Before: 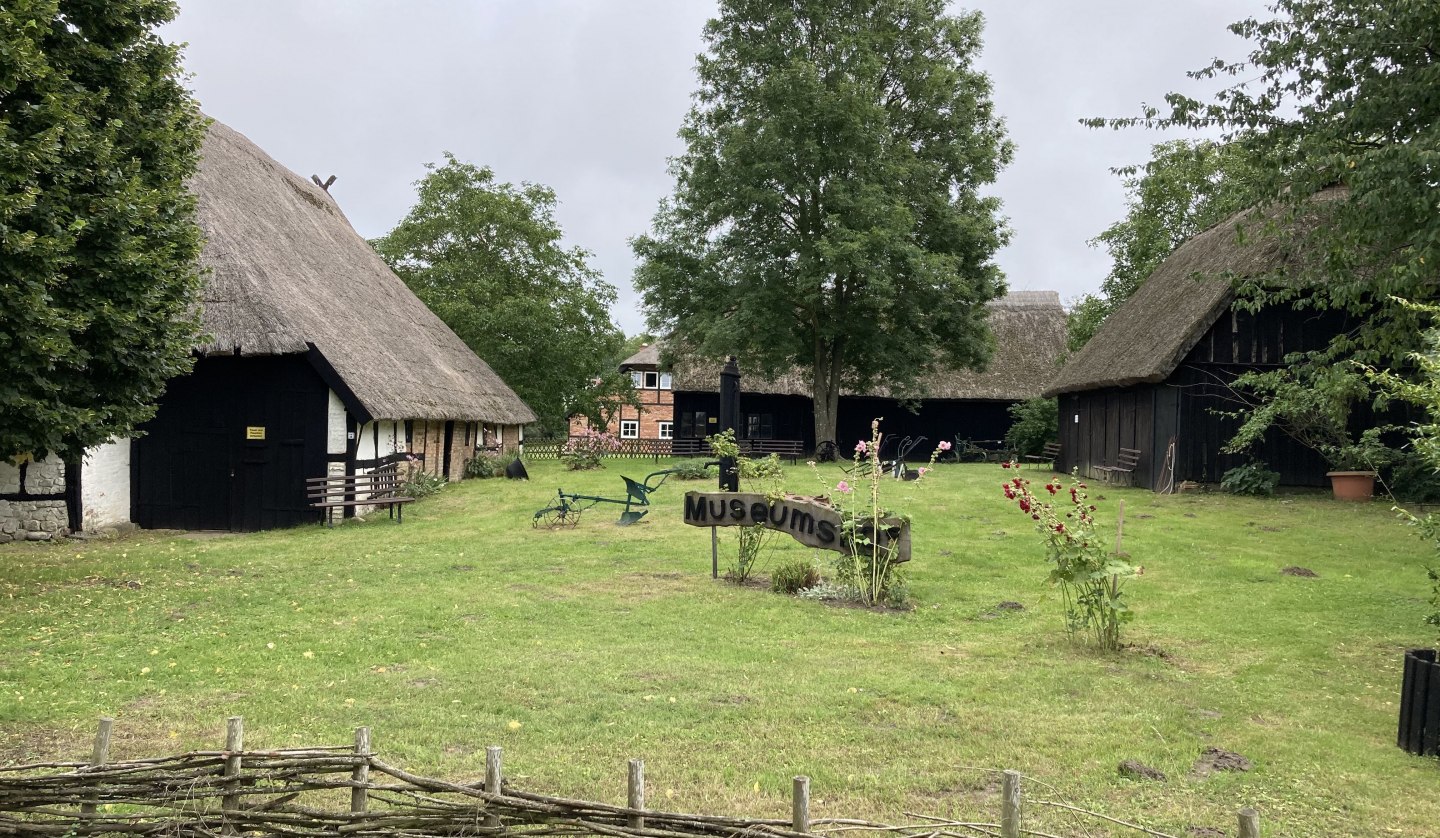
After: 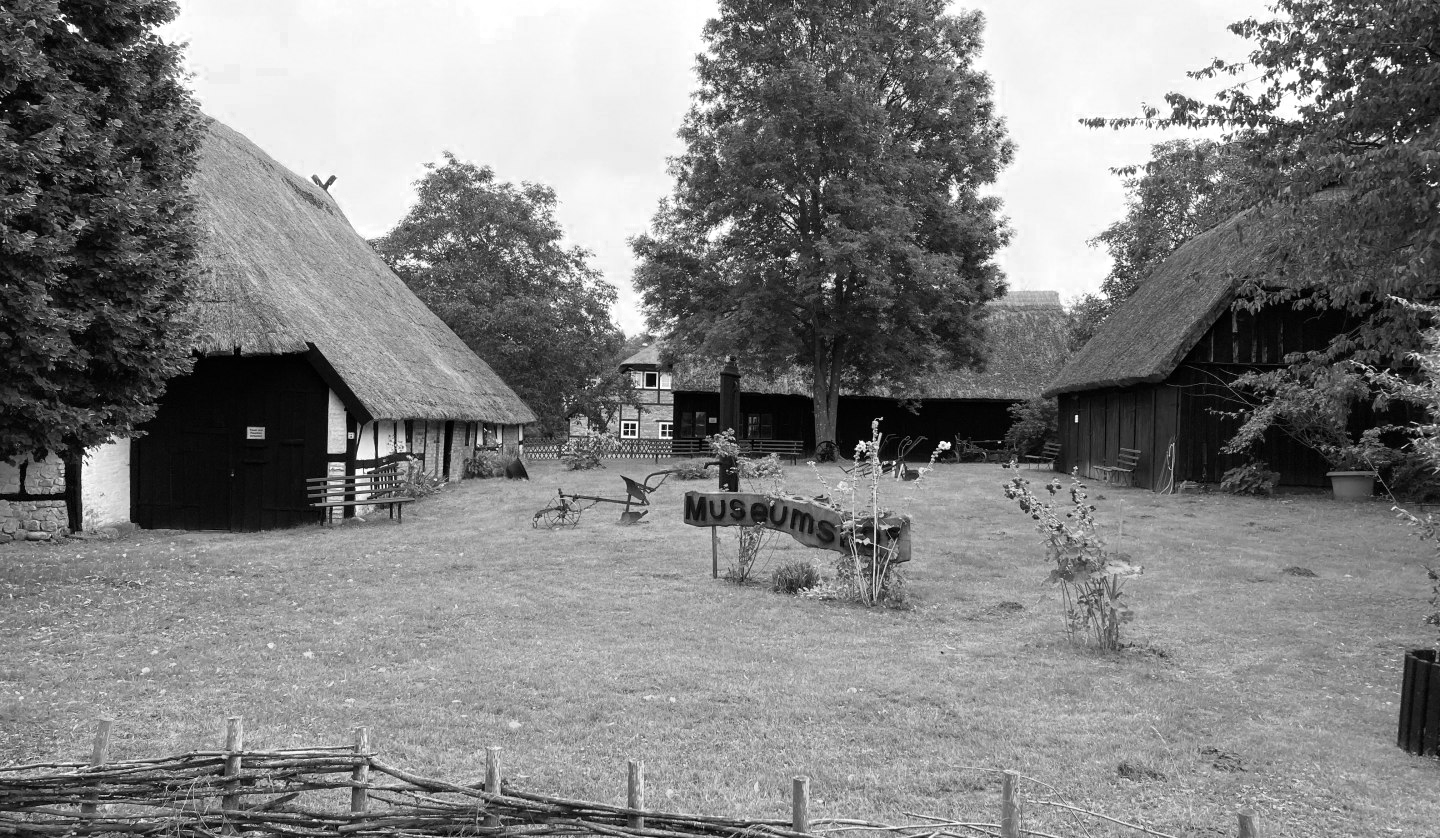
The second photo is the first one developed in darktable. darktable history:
shadows and highlights: shadows -8.63, white point adjustment 1.38, highlights 11.72
velvia: on, module defaults
color zones: curves: ch0 [(0, 0.613) (0.01, 0.613) (0.245, 0.448) (0.498, 0.529) (0.642, 0.665) (0.879, 0.777) (0.99, 0.613)]; ch1 [(0, 0) (0.143, 0) (0.286, 0) (0.429, 0) (0.571, 0) (0.714, 0) (0.857, 0)]
